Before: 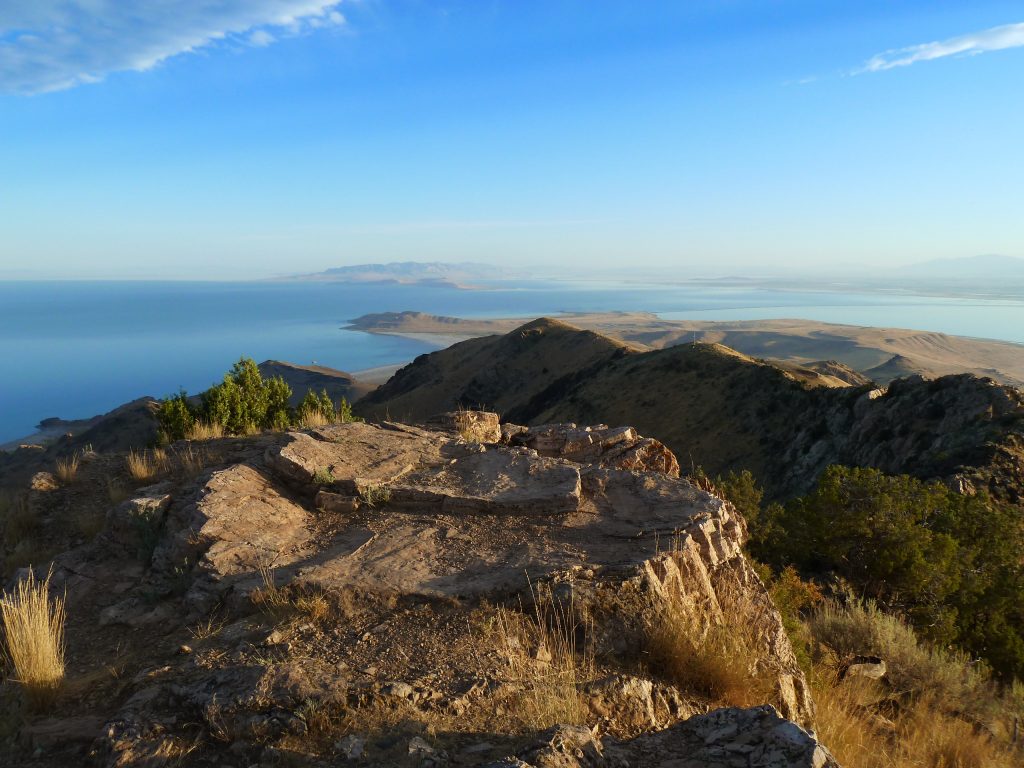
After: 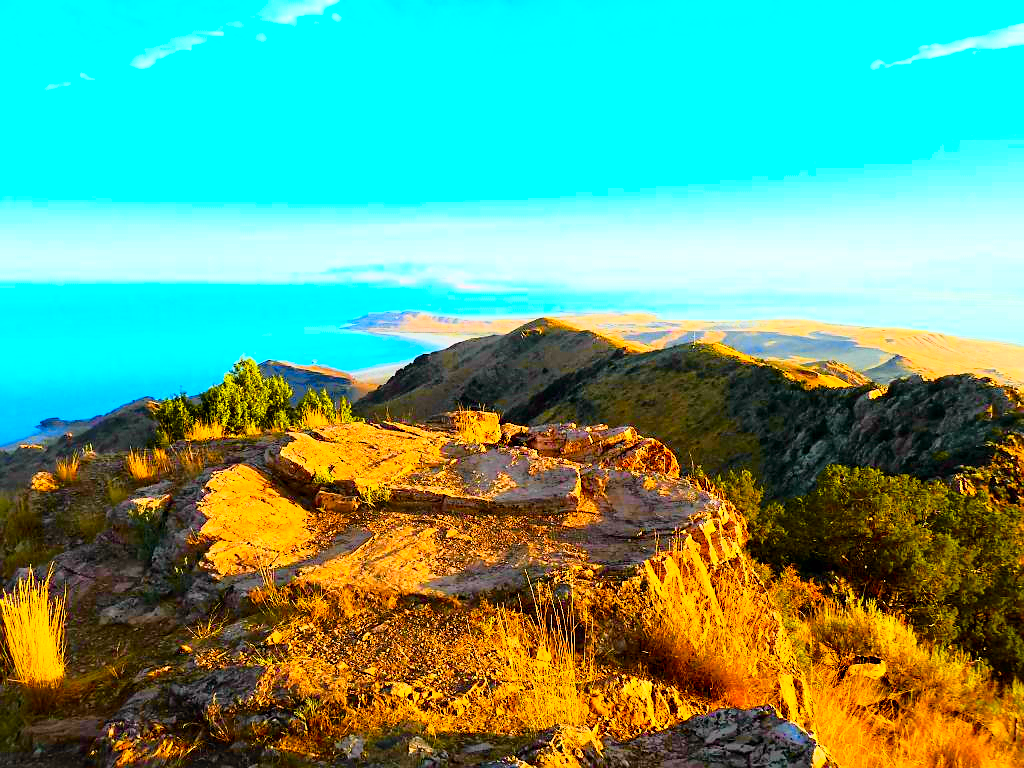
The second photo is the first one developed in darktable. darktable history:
contrast equalizer: octaves 7, y [[0.528 ×6], [0.514 ×6], [0.362 ×6], [0 ×6], [0 ×6]]
sharpen: radius 0.974, amount 0.603
contrast brightness saturation: contrast 0.241, brightness 0.262, saturation 0.374
color balance rgb: power › chroma 0.255%, power › hue 61.47°, highlights gain › chroma 0.281%, highlights gain › hue 330.08°, linear chroma grading › global chroma 14.733%, perceptual saturation grading › global saturation 36.795%, perceptual saturation grading › shadows 35.631%, perceptual brilliance grading › global brilliance 2.769%, global vibrance 20%
tone curve: curves: ch0 [(0, 0) (0.062, 0.023) (0.168, 0.142) (0.359, 0.44) (0.469, 0.544) (0.634, 0.722) (0.839, 0.909) (0.998, 0.978)]; ch1 [(0, 0) (0.437, 0.453) (0.472, 0.47) (0.502, 0.504) (0.527, 0.546) (0.568, 0.619) (0.608, 0.665) (0.669, 0.748) (0.859, 0.899) (1, 1)]; ch2 [(0, 0) (0.33, 0.301) (0.421, 0.443) (0.473, 0.498) (0.509, 0.5) (0.535, 0.564) (0.575, 0.625) (0.608, 0.676) (1, 1)], color space Lab, independent channels, preserve colors none
tone equalizer: -8 EV -0.718 EV, -7 EV -0.69 EV, -6 EV -0.59 EV, -5 EV -0.423 EV, -3 EV 0.396 EV, -2 EV 0.6 EV, -1 EV 0.684 EV, +0 EV 0.771 EV, smoothing diameter 24.78%, edges refinement/feathering 6.33, preserve details guided filter
